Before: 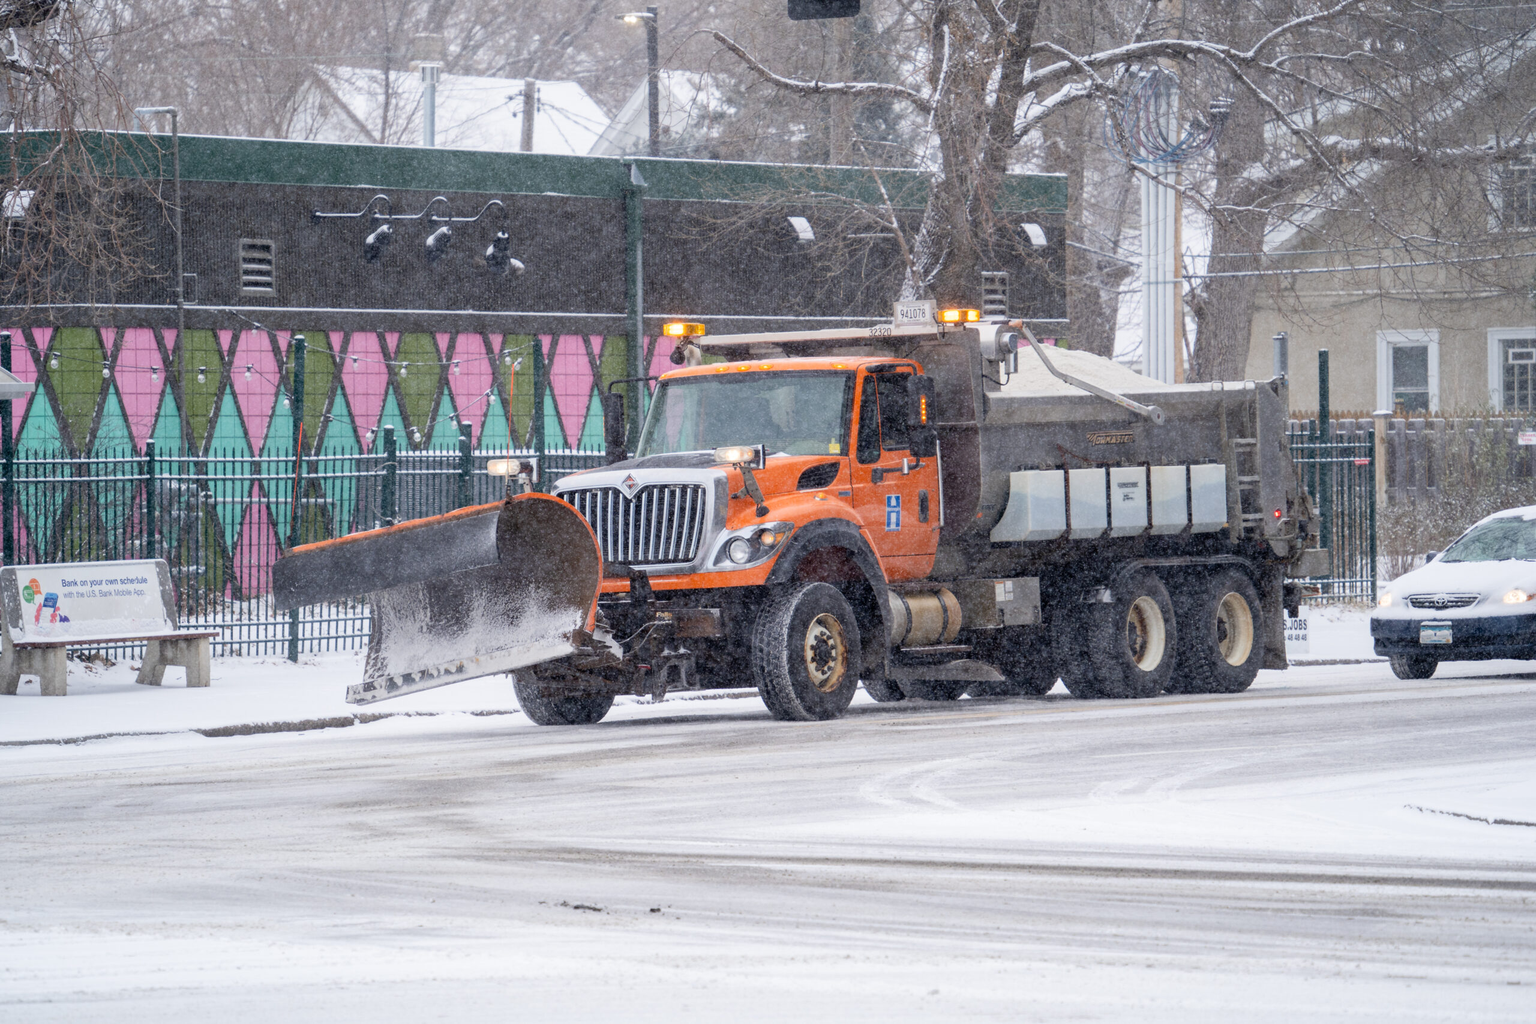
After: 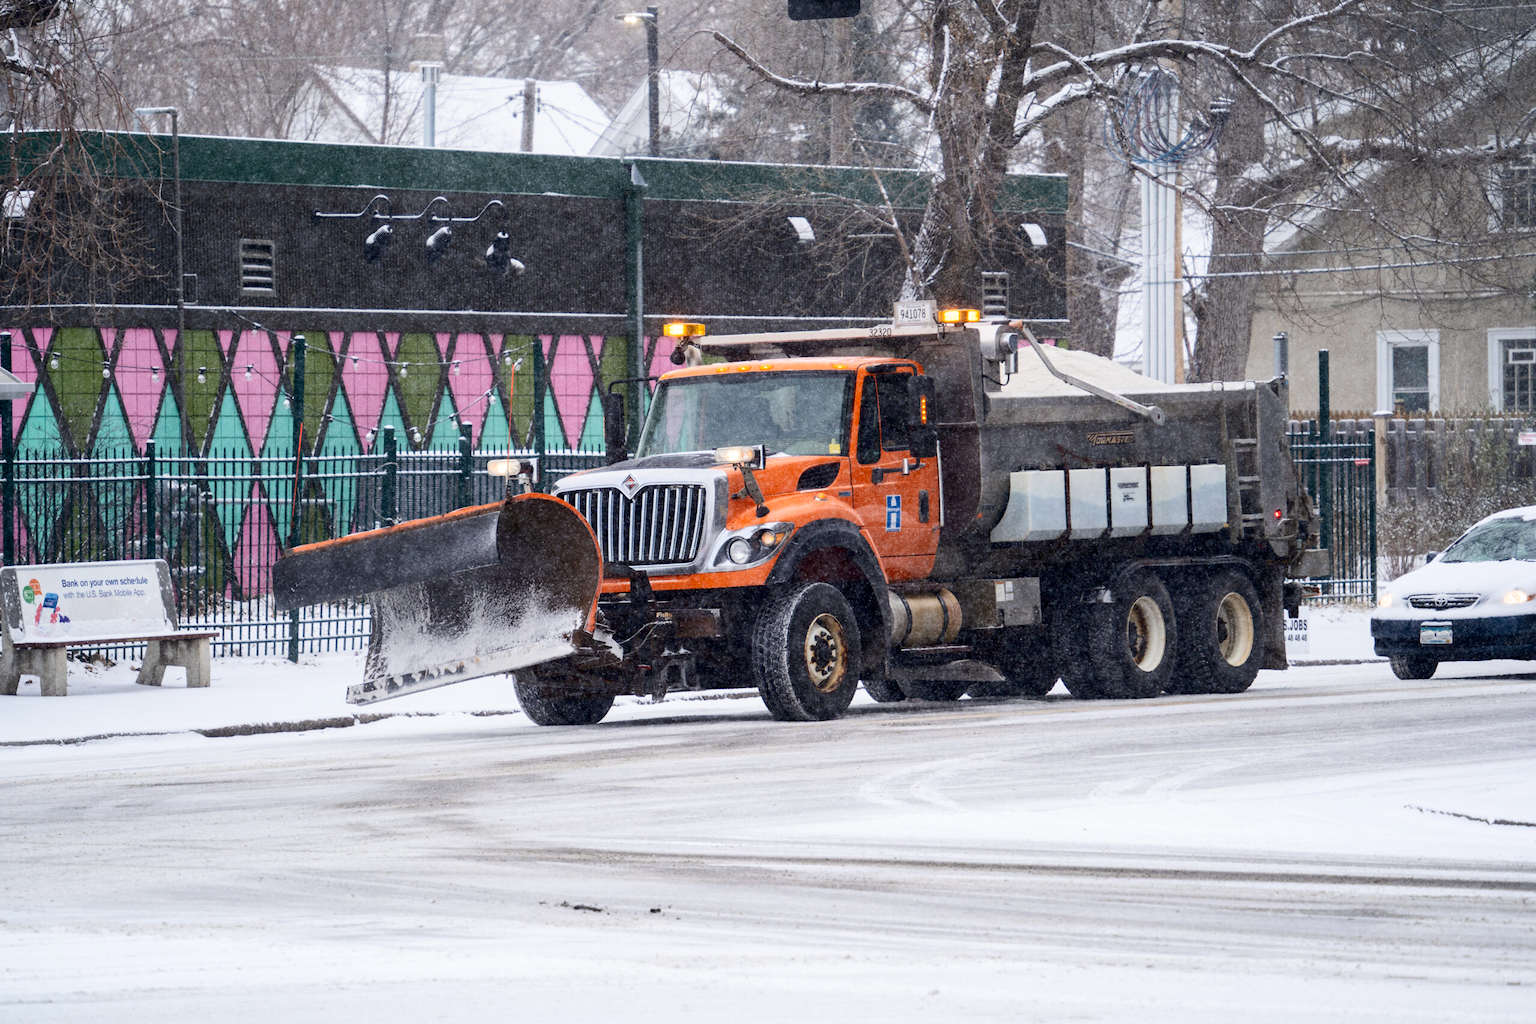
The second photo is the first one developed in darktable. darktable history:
tone equalizer: on, module defaults
contrast brightness saturation: contrast 0.2, brightness -0.11, saturation 0.1
